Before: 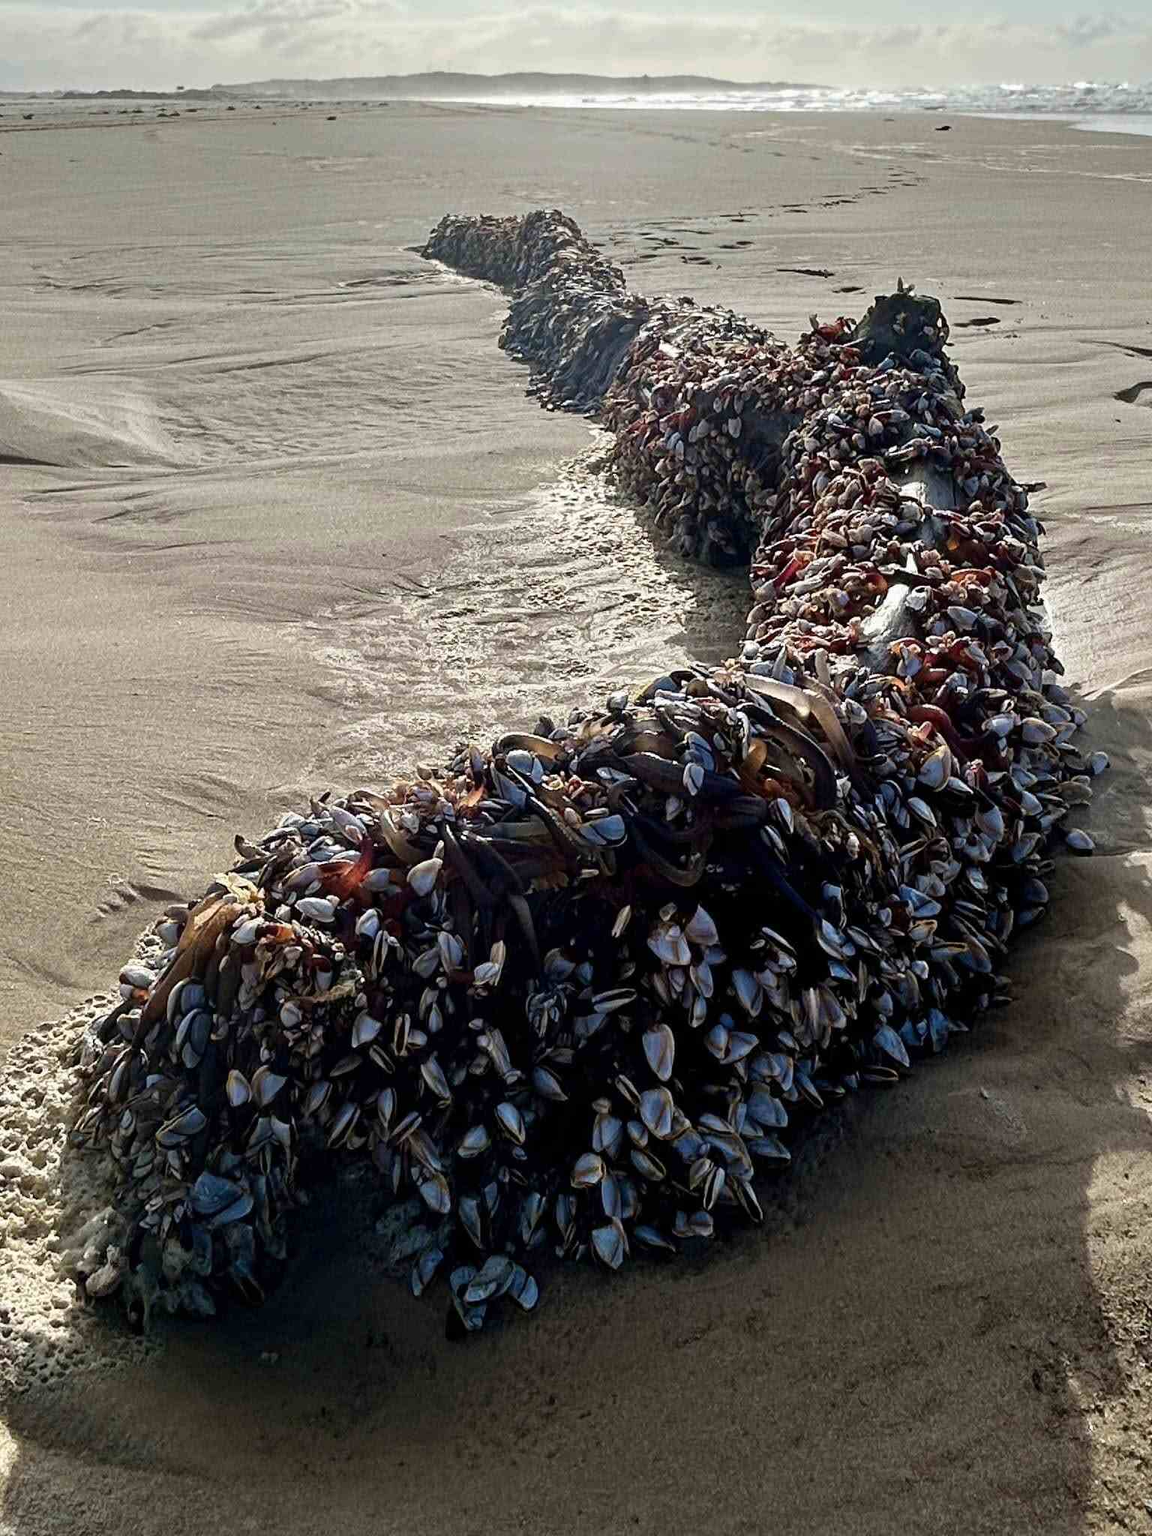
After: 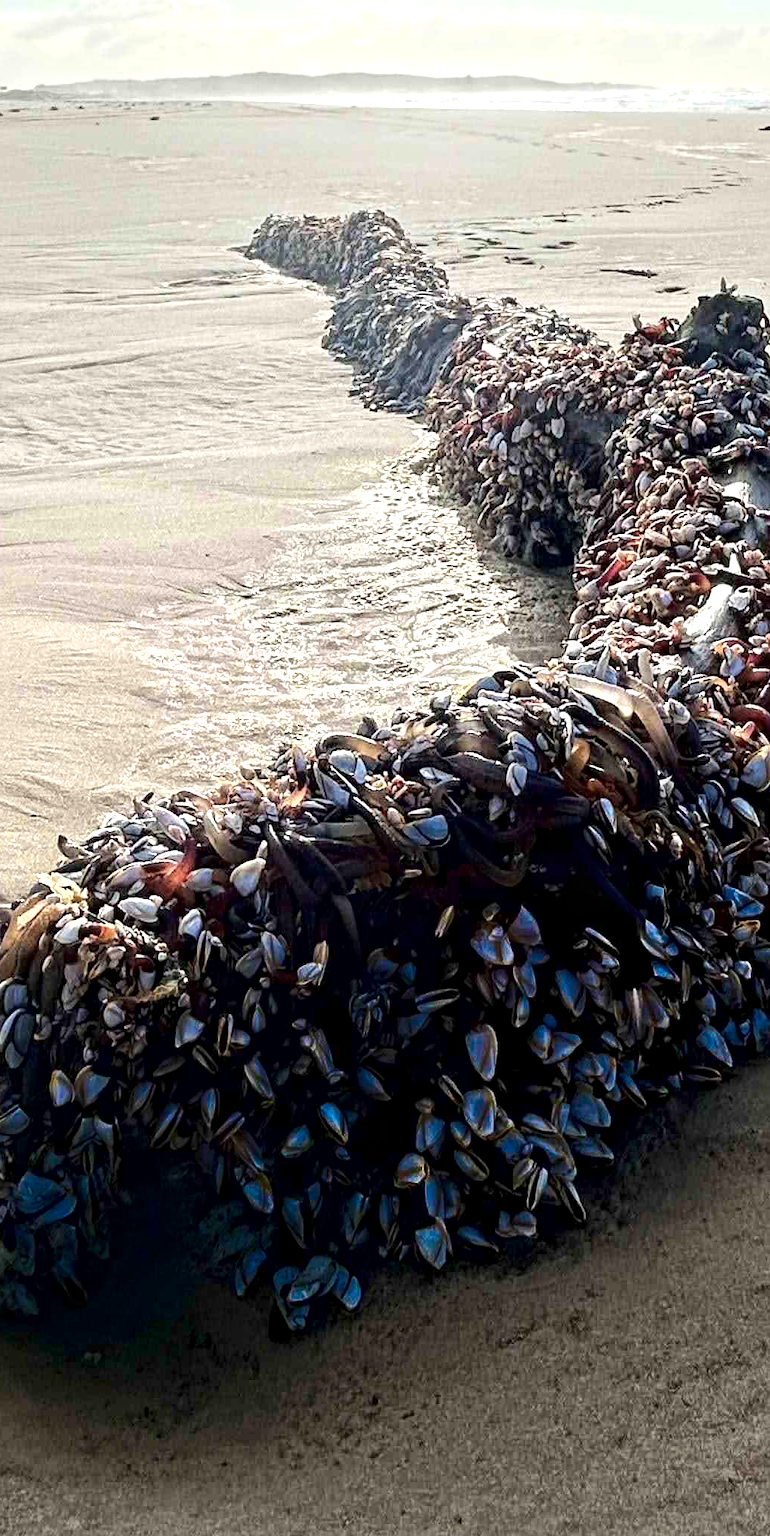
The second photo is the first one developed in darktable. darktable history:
exposure: black level correction -0.002, exposure 0.547 EV, compensate highlight preservation false
tone curve: curves: ch0 [(0, 0) (0.07, 0.057) (0.15, 0.177) (0.352, 0.445) (0.59, 0.703) (0.857, 0.908) (1, 1)], color space Lab, independent channels, preserve colors none
crop: left 15.395%, right 17.722%
local contrast: mode bilateral grid, contrast 19, coarseness 20, detail 150%, midtone range 0.2
shadows and highlights: shadows -71.73, highlights 34.28, soften with gaussian
